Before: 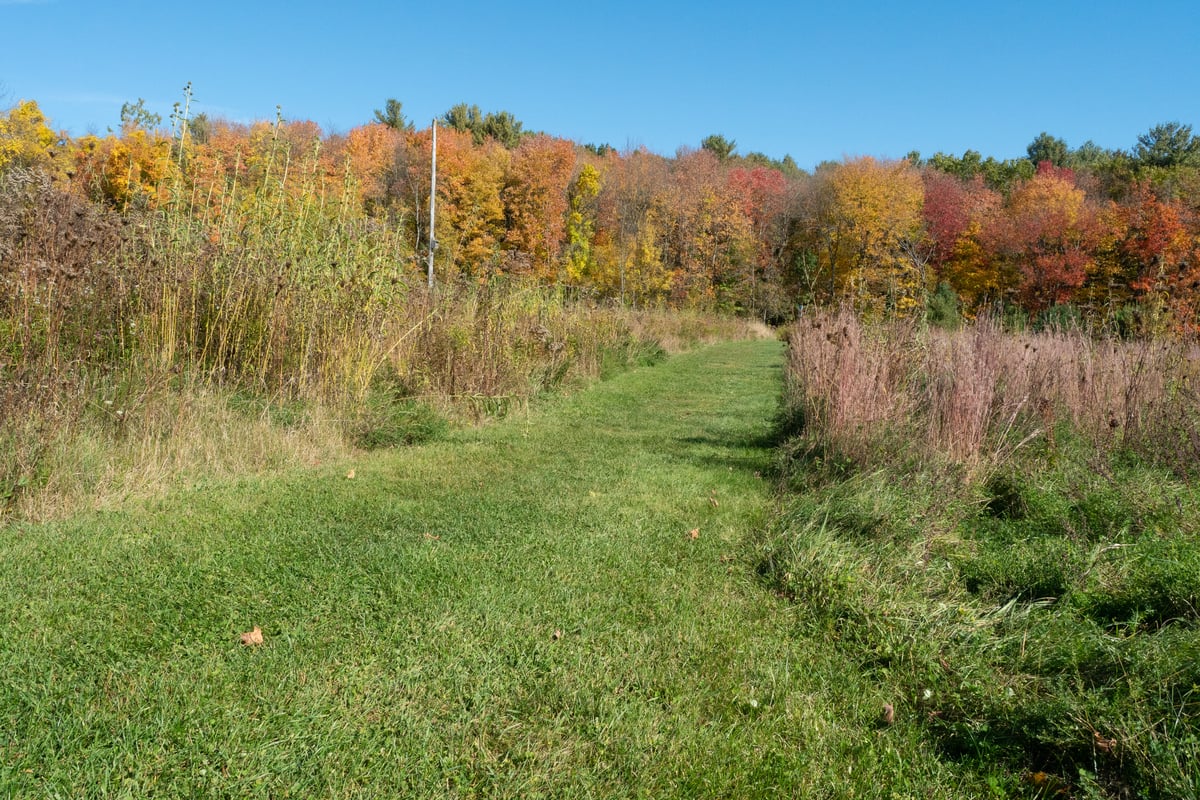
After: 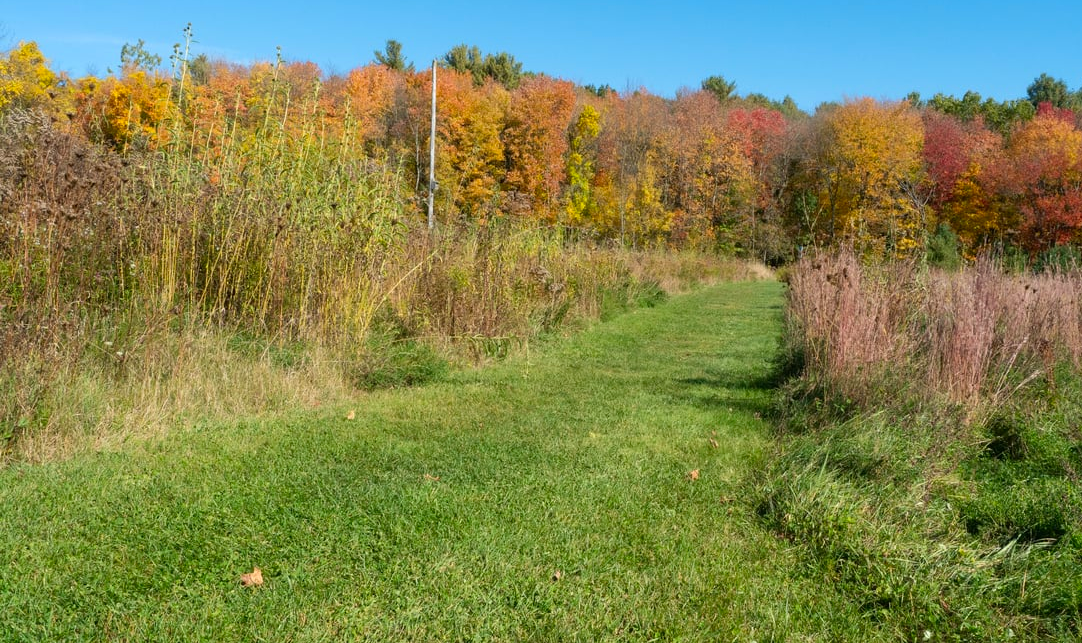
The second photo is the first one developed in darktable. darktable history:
contrast brightness saturation: saturation 0.179
crop: top 7.496%, right 9.824%, bottom 12.028%
